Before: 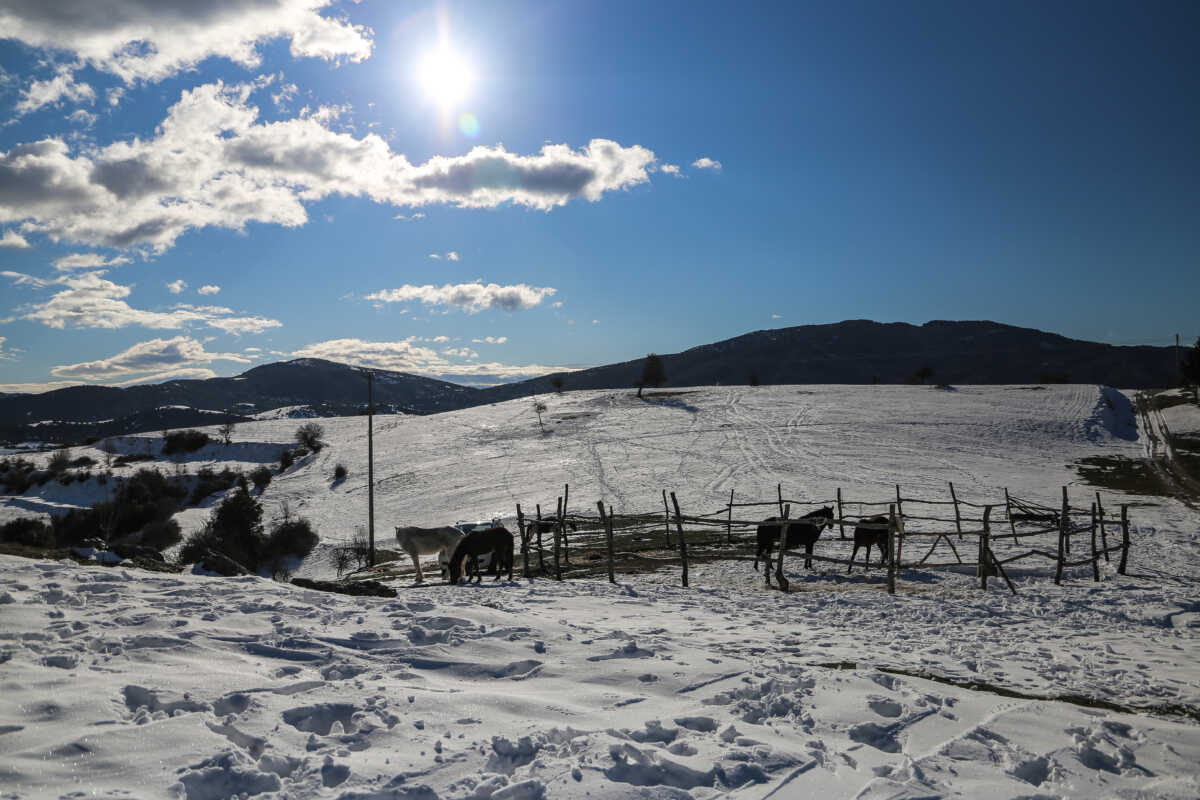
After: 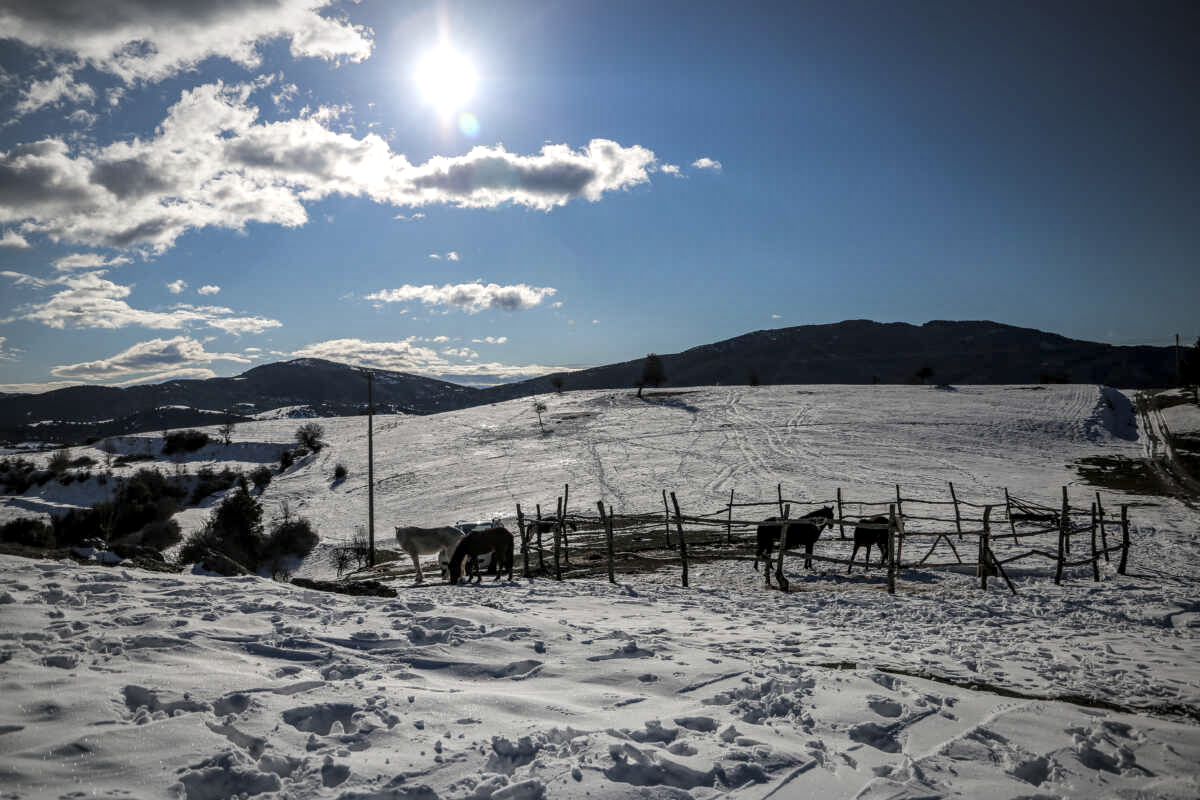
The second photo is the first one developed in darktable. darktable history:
vignetting: fall-off radius 60%, automatic ratio true
color balance: input saturation 80.07%
local contrast: detail 130%
